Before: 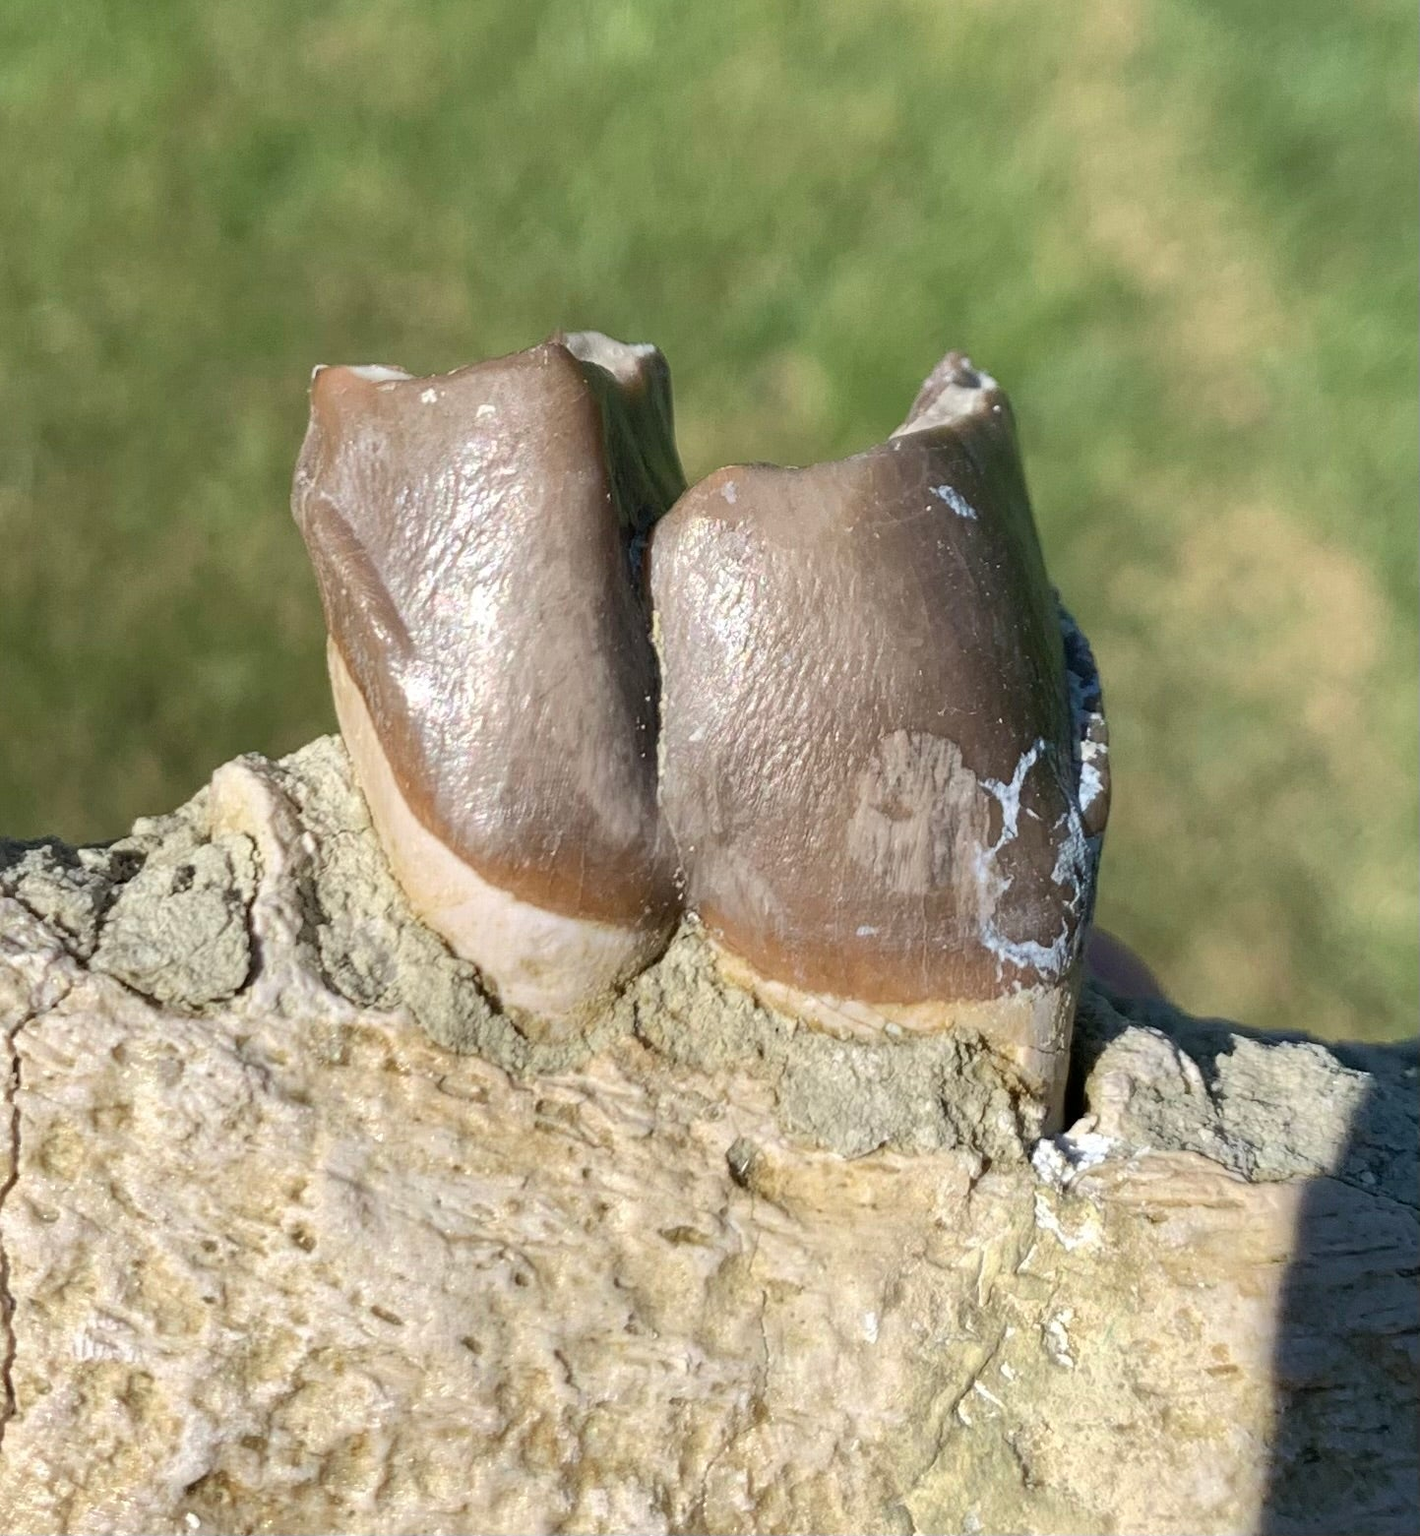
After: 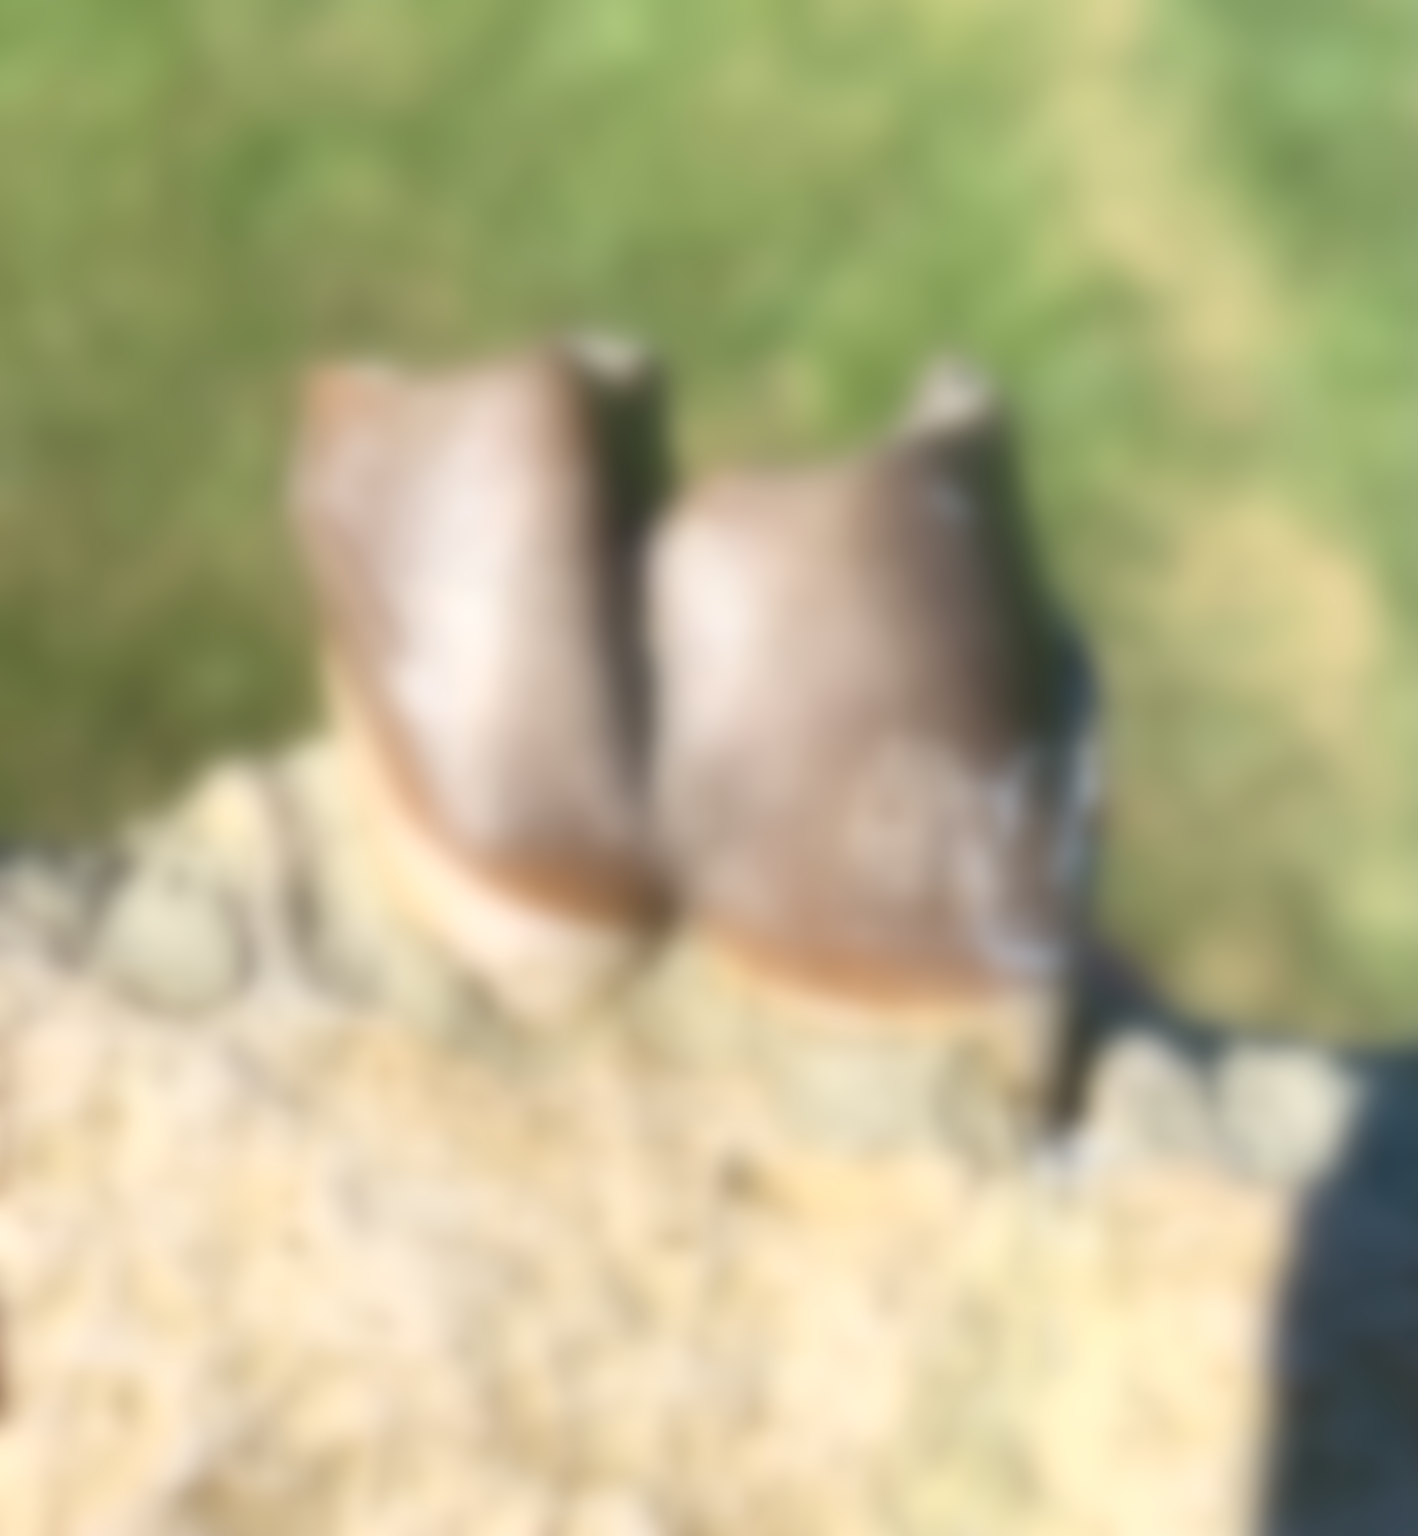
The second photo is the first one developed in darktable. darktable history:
exposure: black level correction 0, exposure 0.5 EV, compensate exposure bias true, compensate highlight preservation false
crop and rotate: left 0.614%, top 0.179%, bottom 0.309%
lowpass: radius 16, unbound 0
